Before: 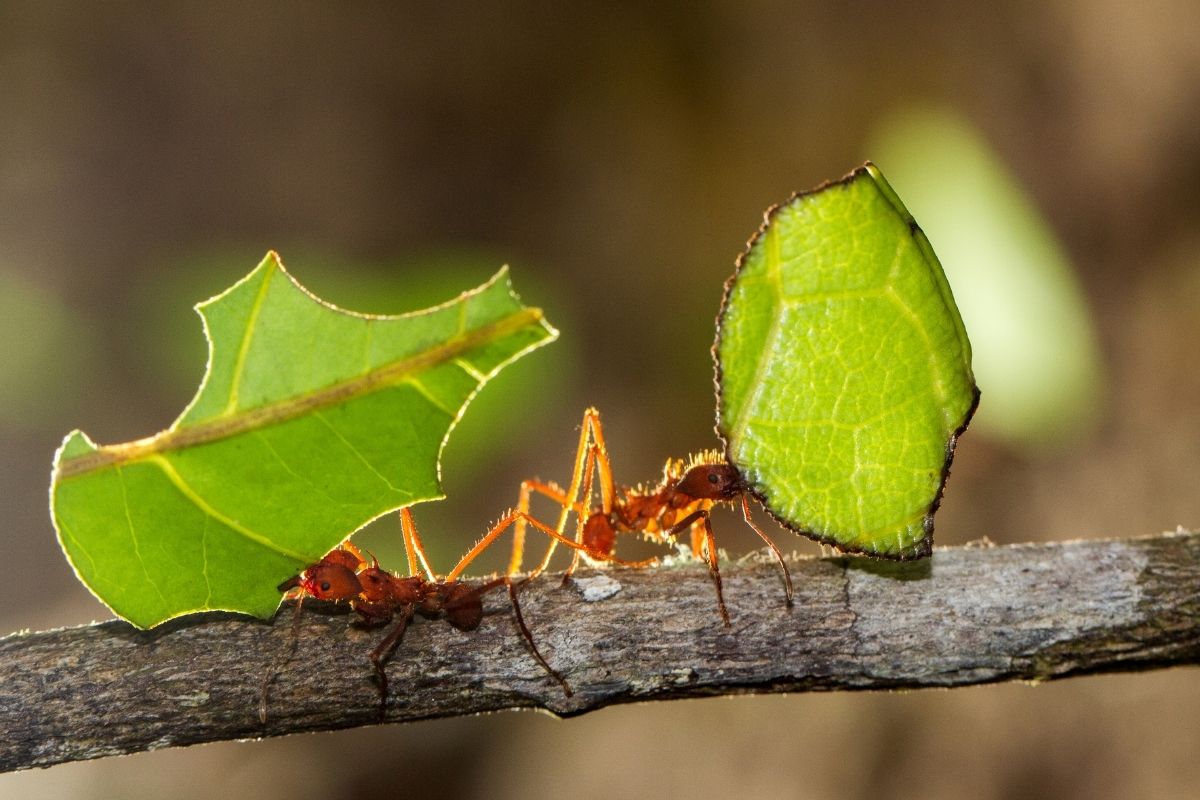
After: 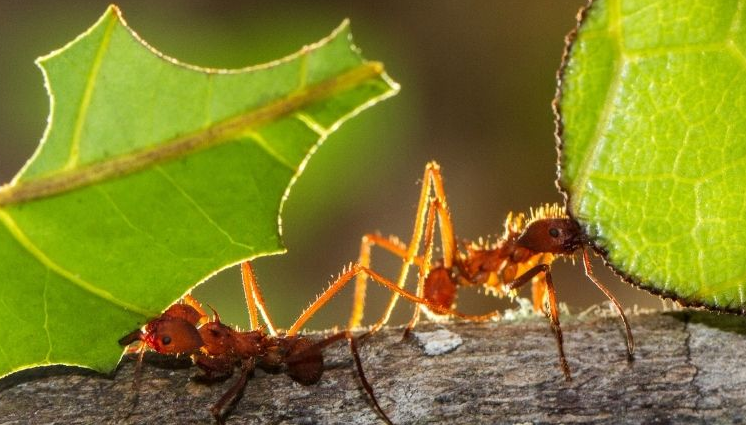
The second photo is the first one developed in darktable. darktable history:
crop: left 13.286%, top 30.868%, right 24.529%, bottom 15.978%
